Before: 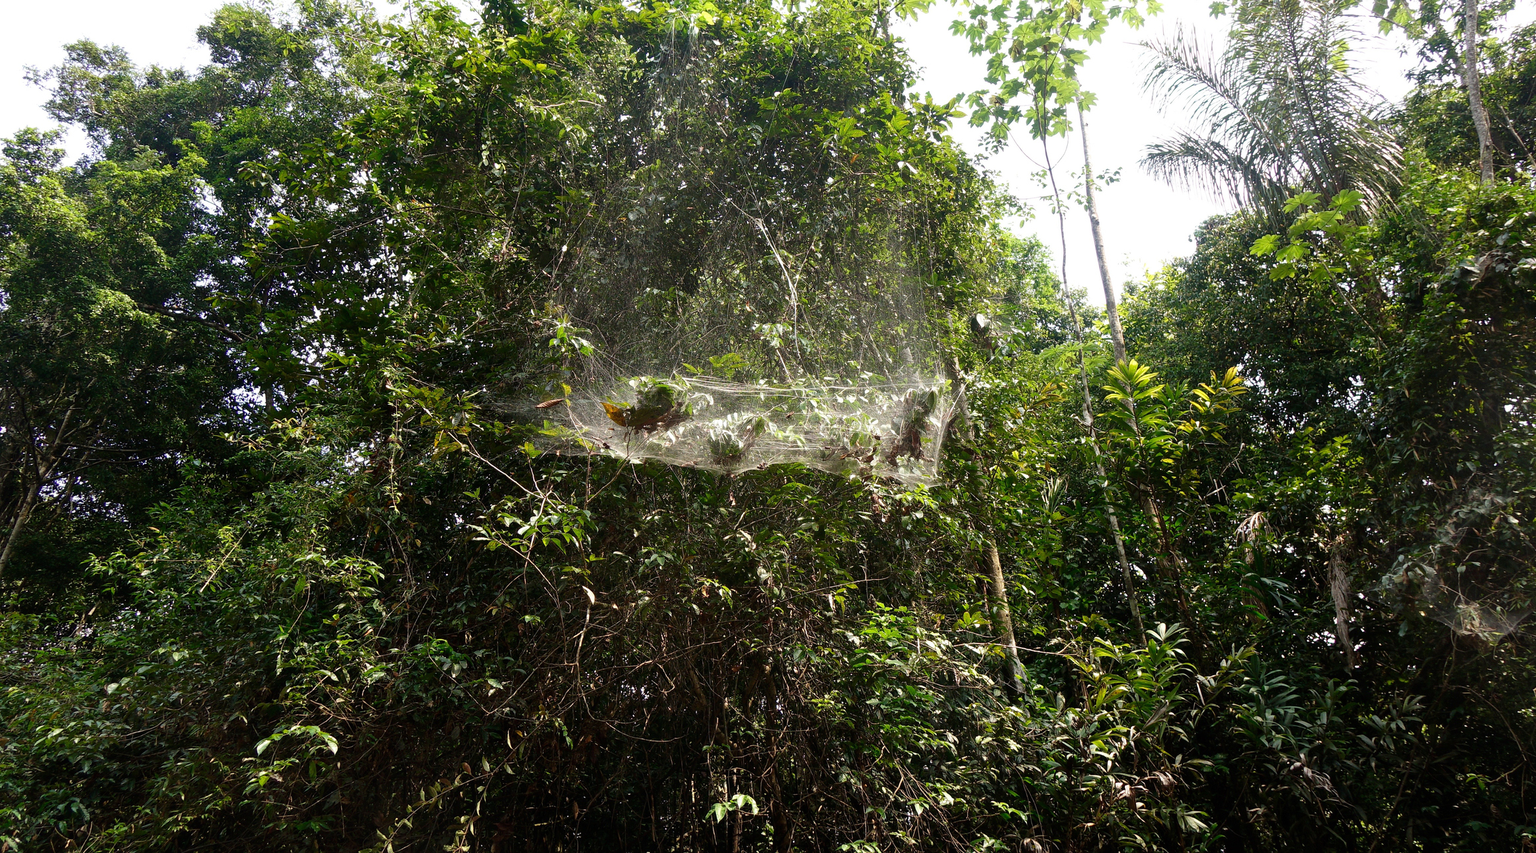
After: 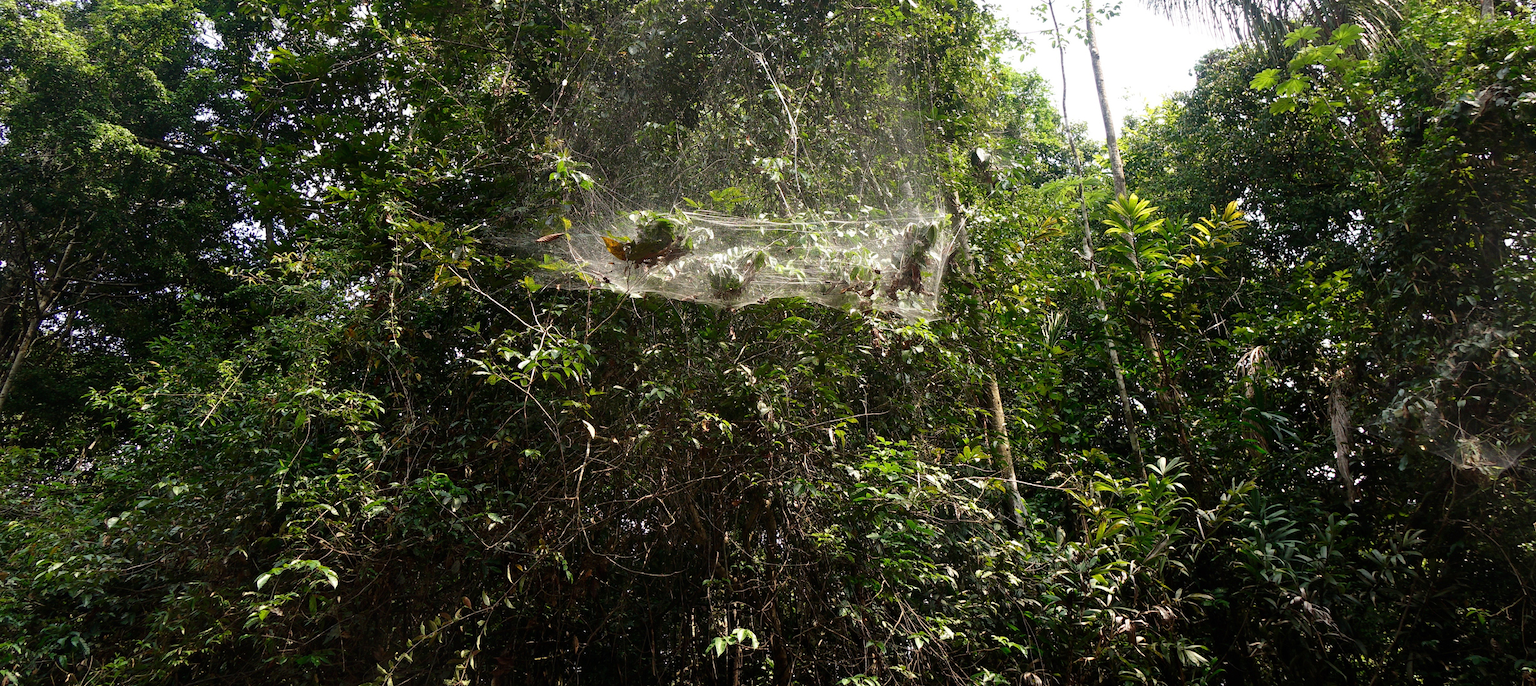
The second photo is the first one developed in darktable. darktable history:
crop and rotate: top 19.503%
